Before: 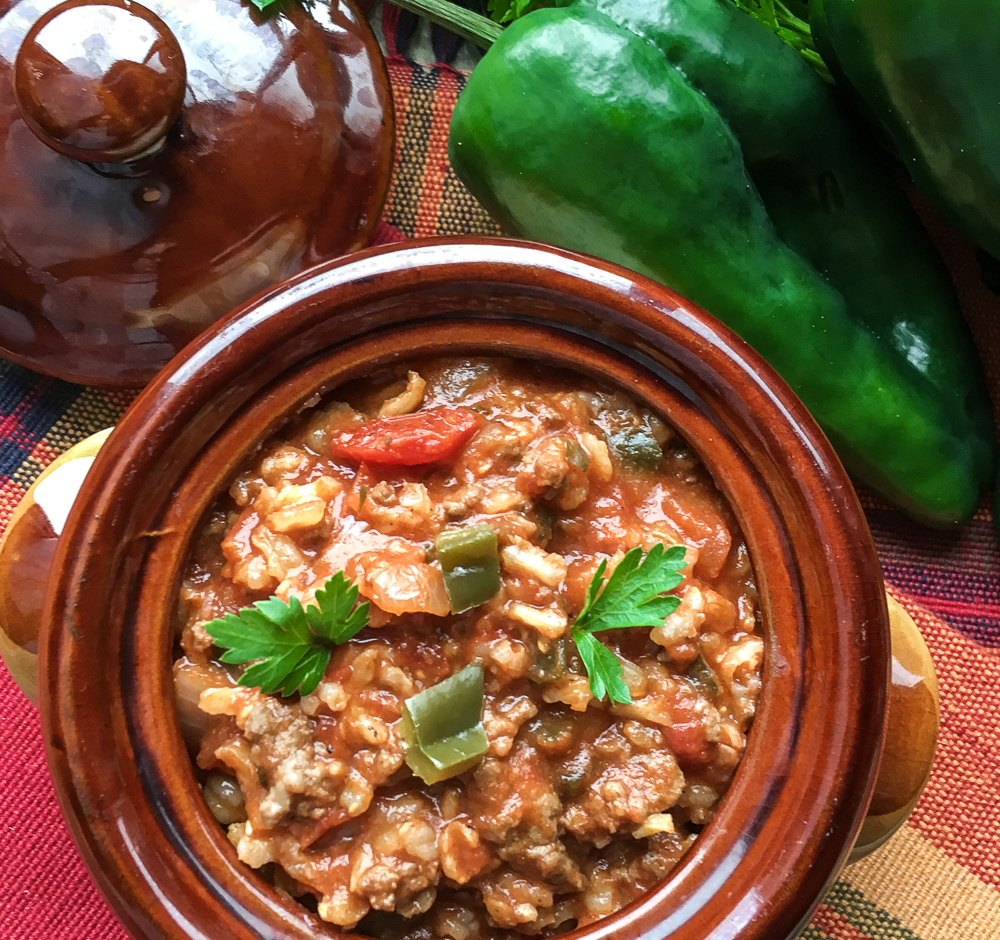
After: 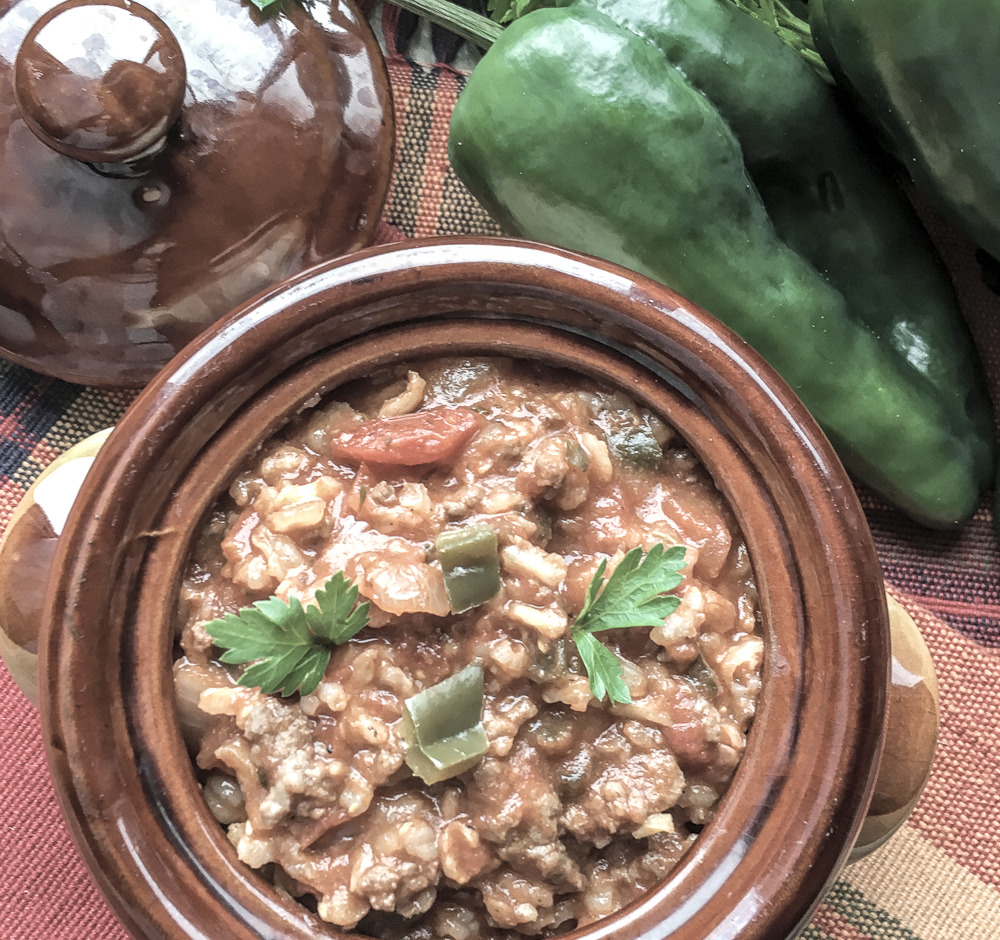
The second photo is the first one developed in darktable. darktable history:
local contrast: on, module defaults
contrast brightness saturation: brightness 0.18, saturation -0.5
